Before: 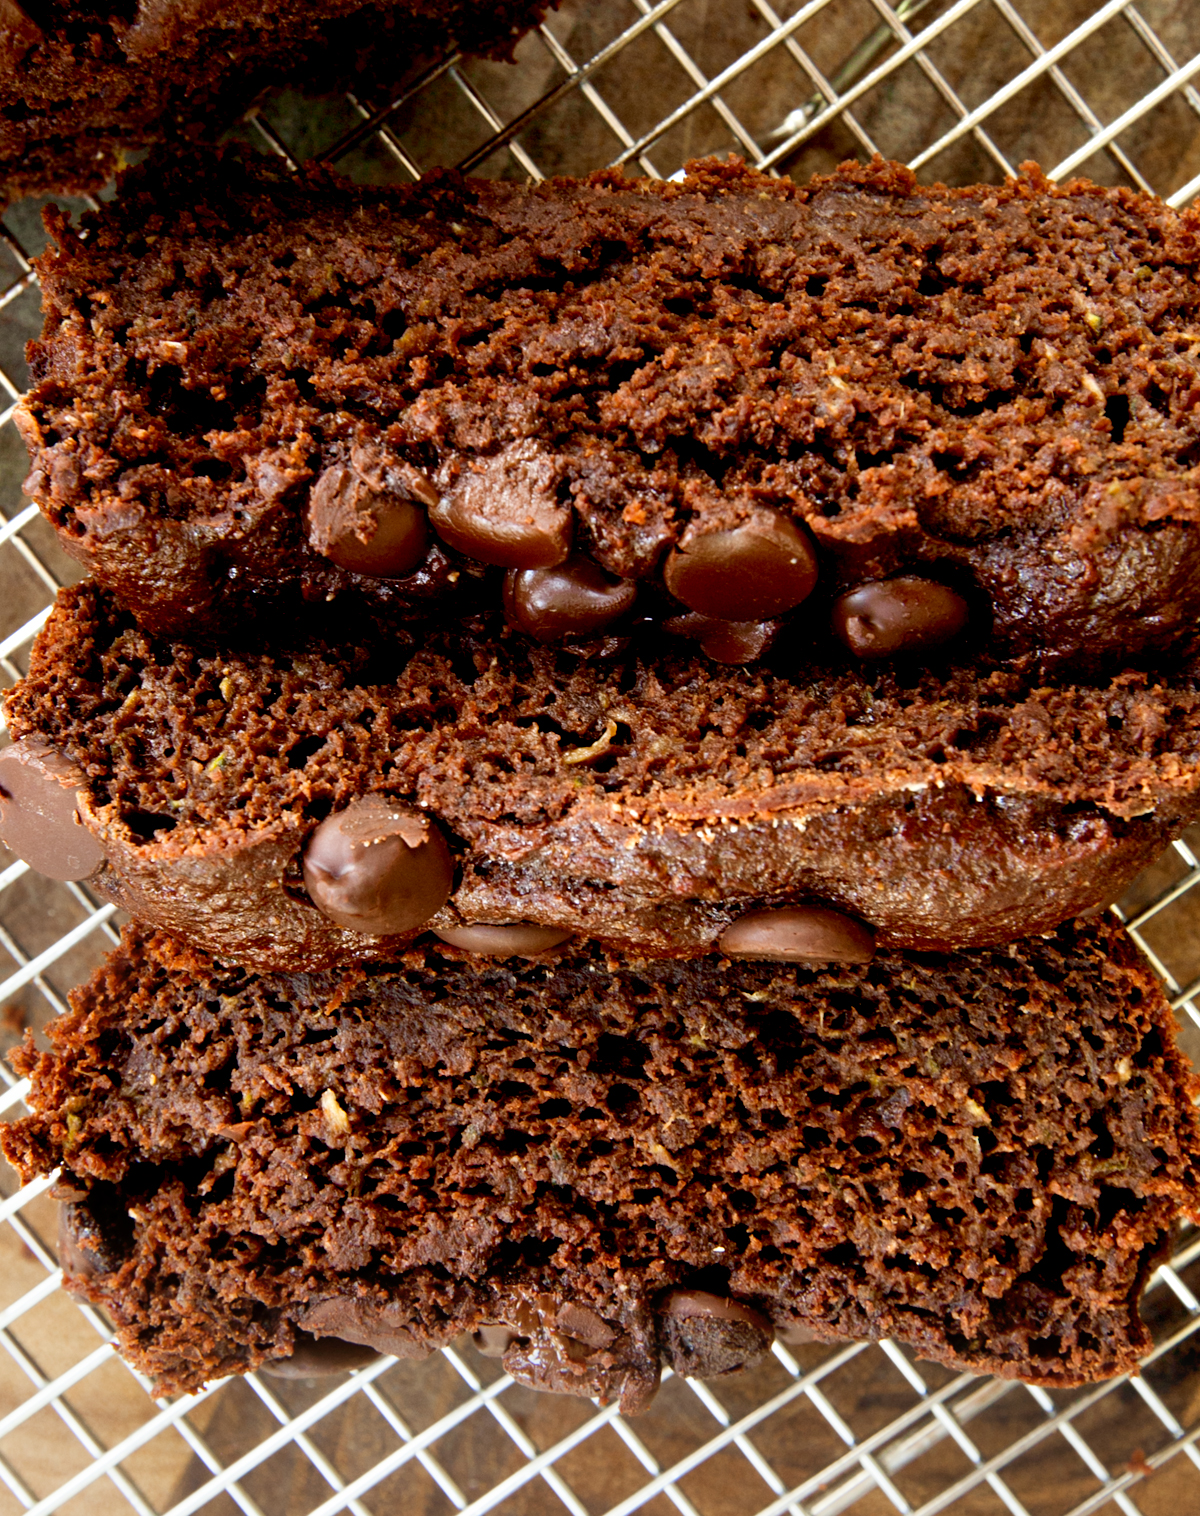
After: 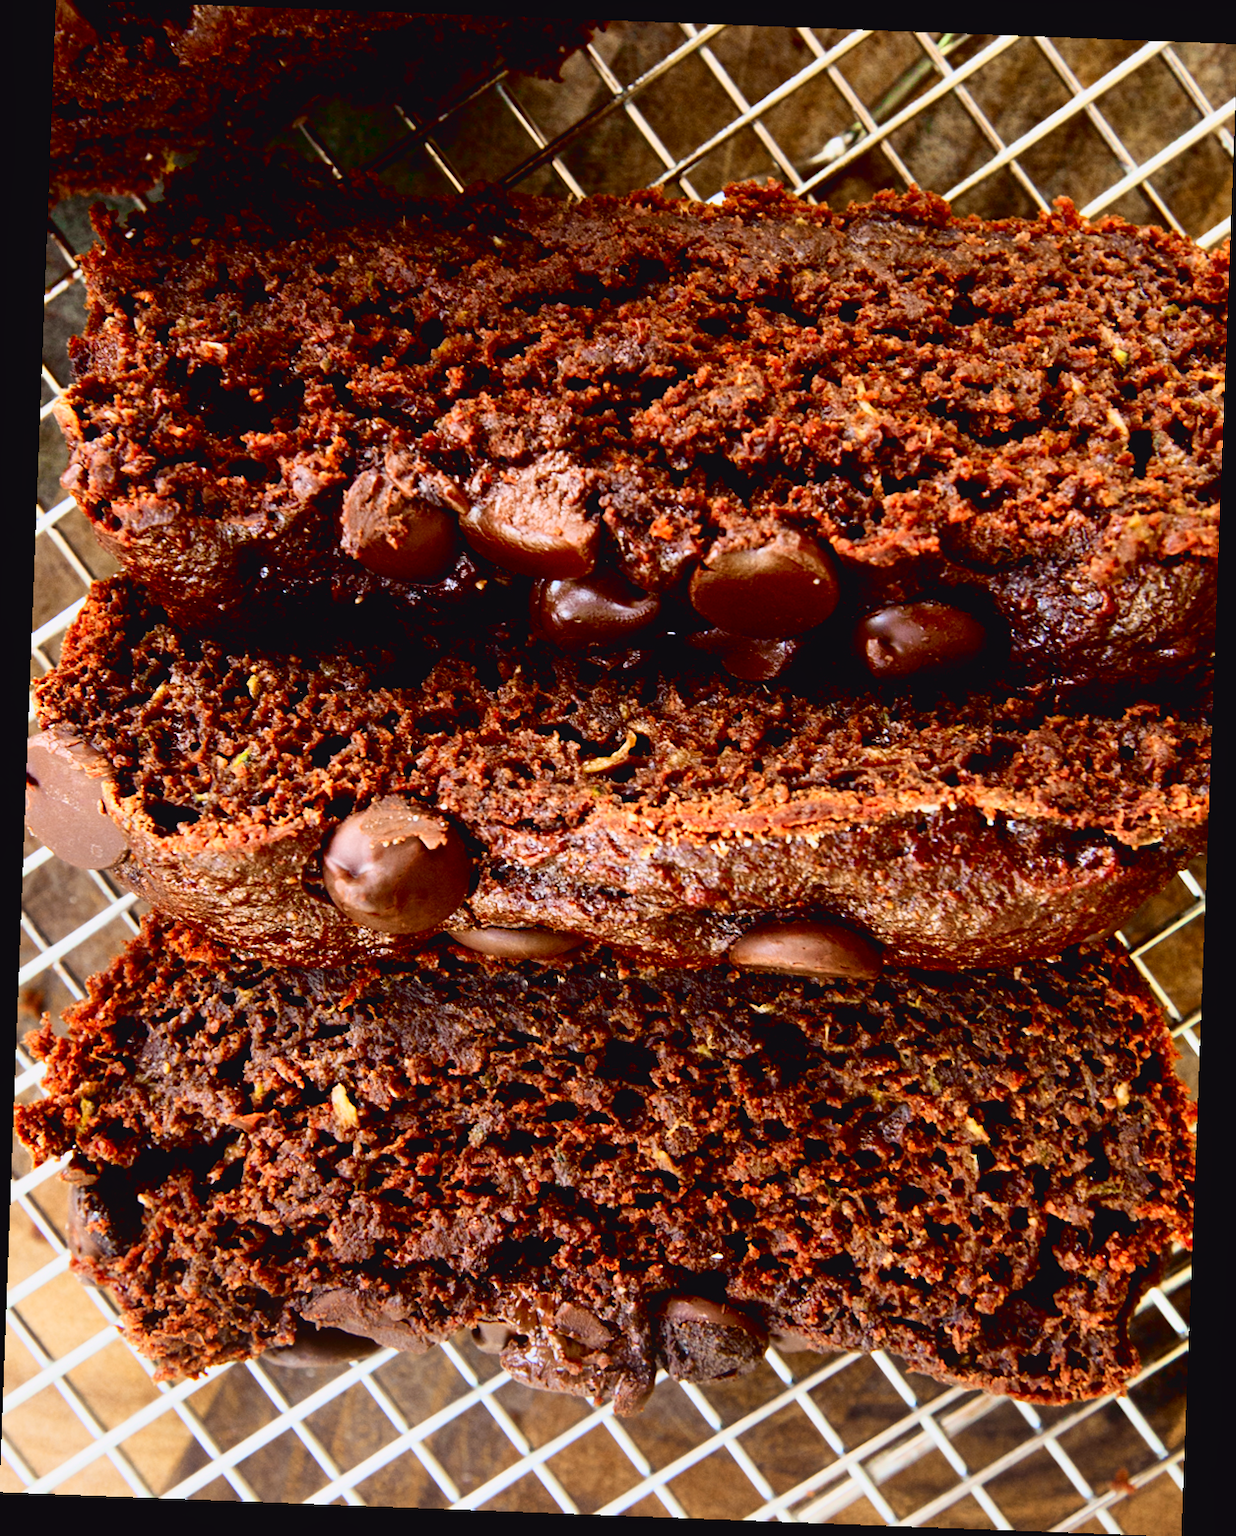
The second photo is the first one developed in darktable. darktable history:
tone curve: curves: ch0 [(0, 0.031) (0.139, 0.084) (0.311, 0.278) (0.495, 0.544) (0.718, 0.816) (0.841, 0.909) (1, 0.967)]; ch1 [(0, 0) (0.272, 0.249) (0.388, 0.385) (0.479, 0.456) (0.495, 0.497) (0.538, 0.55) (0.578, 0.595) (0.707, 0.778) (1, 1)]; ch2 [(0, 0) (0.125, 0.089) (0.353, 0.329) (0.443, 0.408) (0.502, 0.495) (0.56, 0.553) (0.608, 0.631) (1, 1)], color space Lab, independent channels, preserve colors none
rotate and perspective: rotation 2.17°, automatic cropping off
contrast equalizer: y [[0.5, 0.5, 0.478, 0.5, 0.5, 0.5], [0.5 ×6], [0.5 ×6], [0 ×6], [0 ×6]]
